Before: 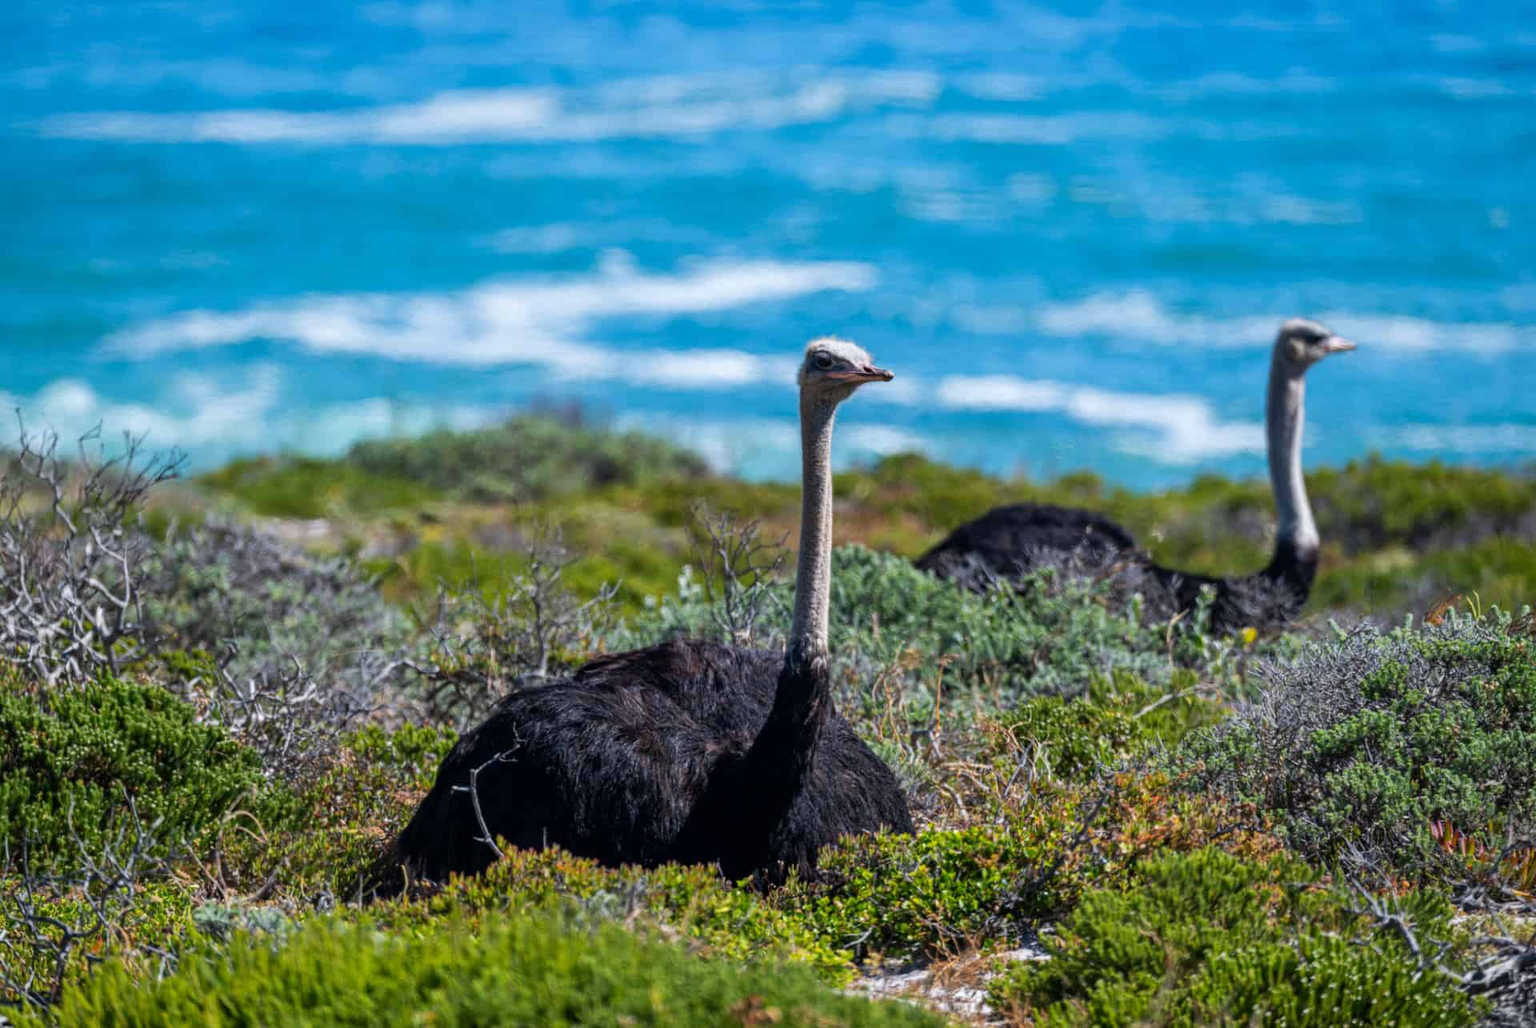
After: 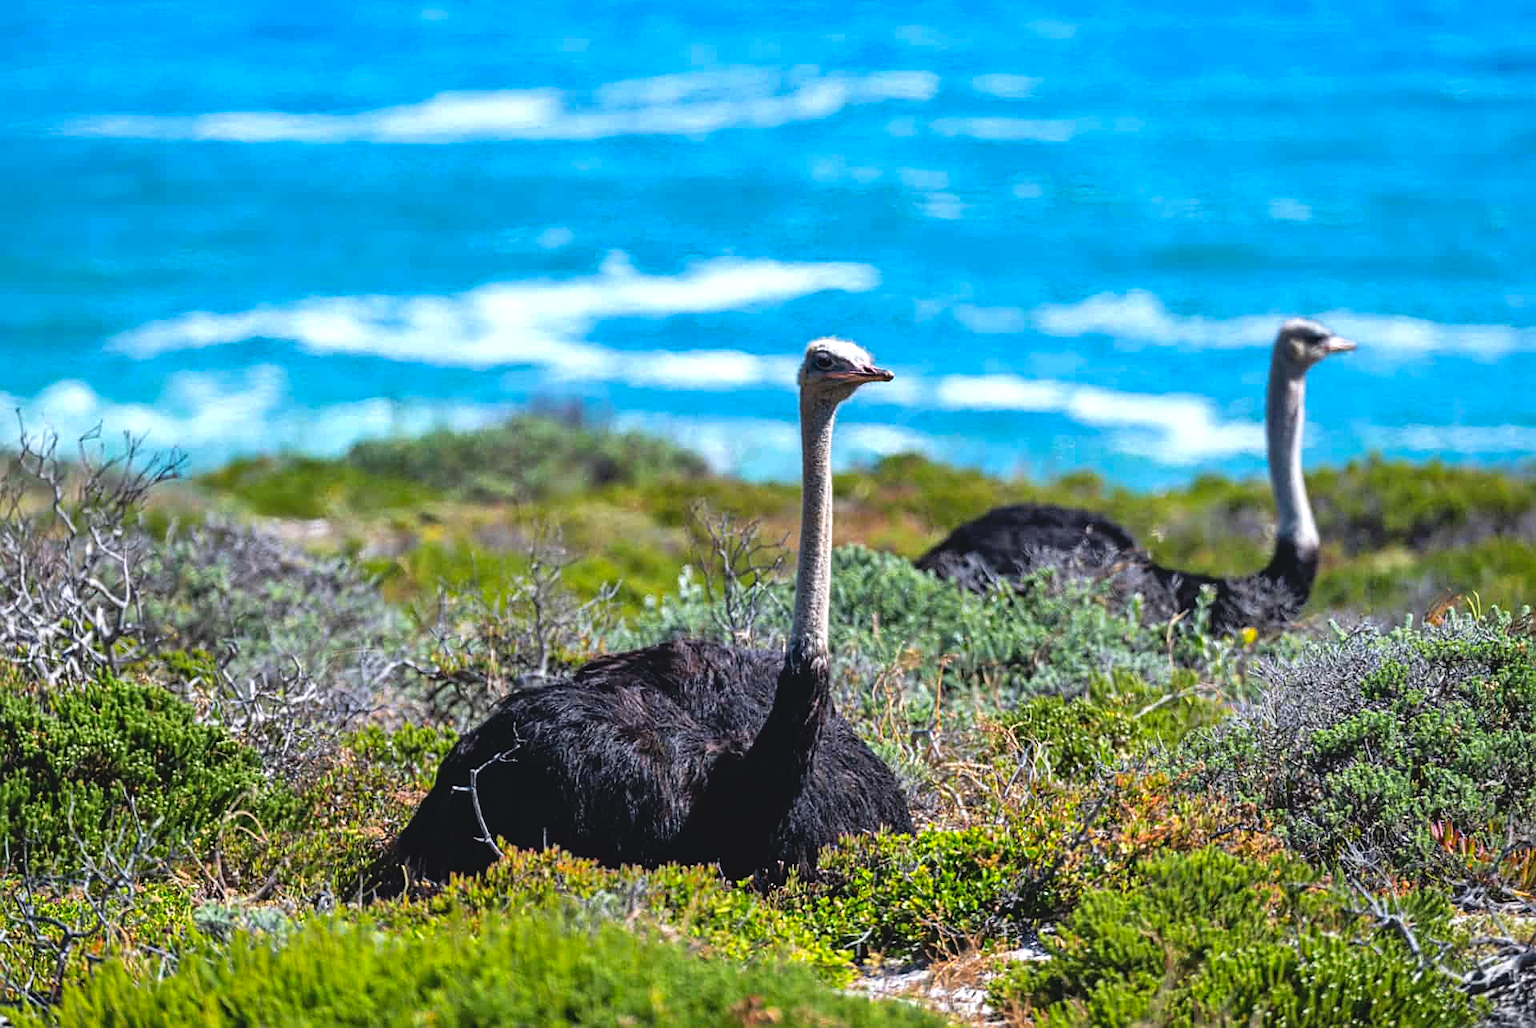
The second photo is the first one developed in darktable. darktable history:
tone equalizer: -8 EV -0.723 EV, -7 EV -0.697 EV, -6 EV -0.576 EV, -5 EV -0.377 EV, -3 EV 0.4 EV, -2 EV 0.6 EV, -1 EV 0.676 EV, +0 EV 0.771 EV
shadows and highlights: shadows 43.65, white point adjustment -1.31, highlights color adjustment 31.78%, soften with gaussian
sharpen: on, module defaults
contrast brightness saturation: contrast -0.093, brightness 0.048, saturation 0.083
